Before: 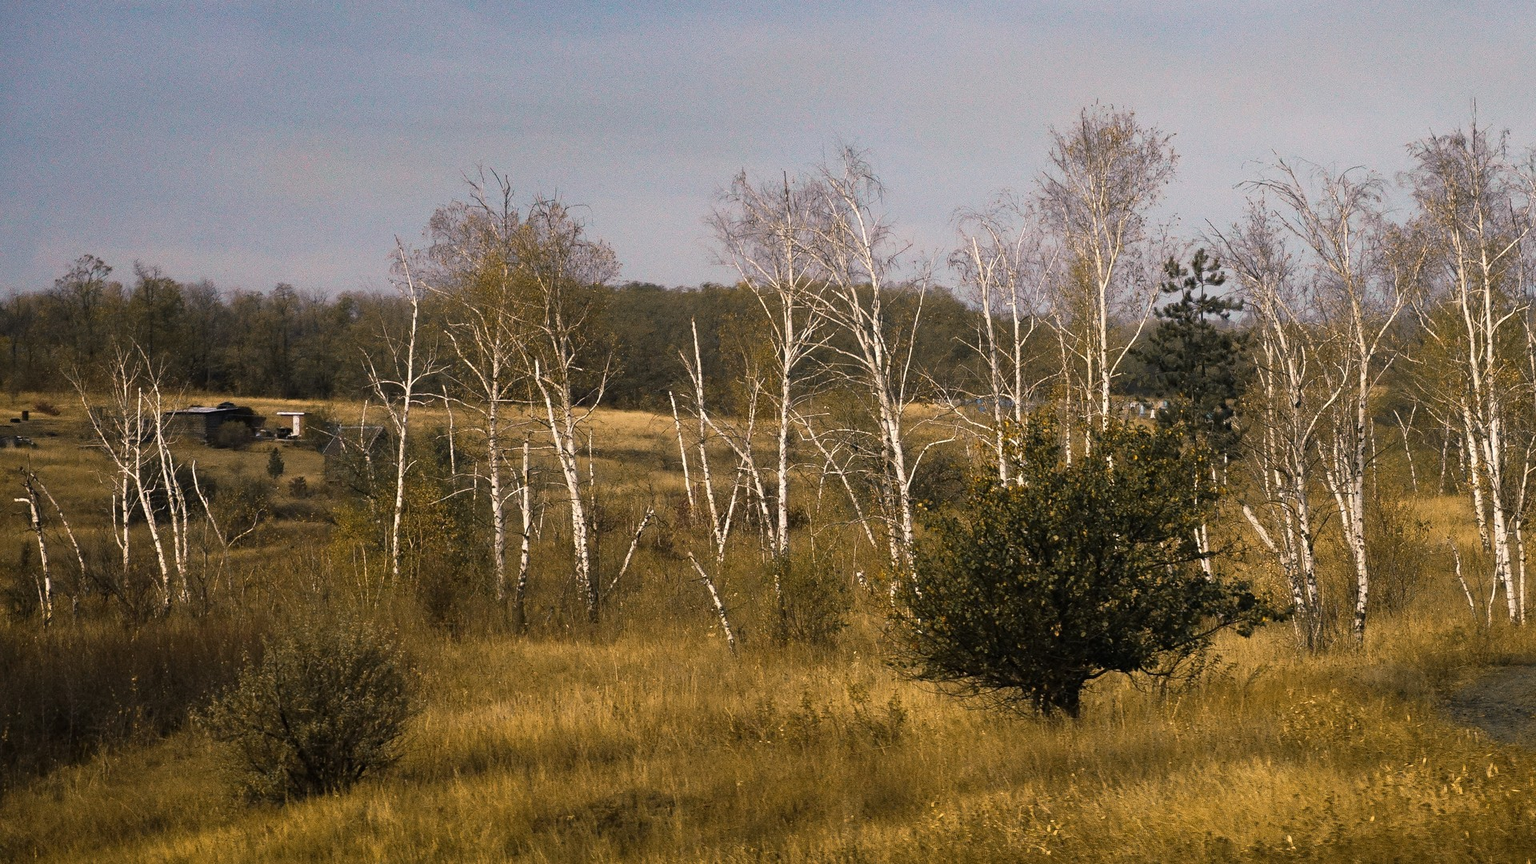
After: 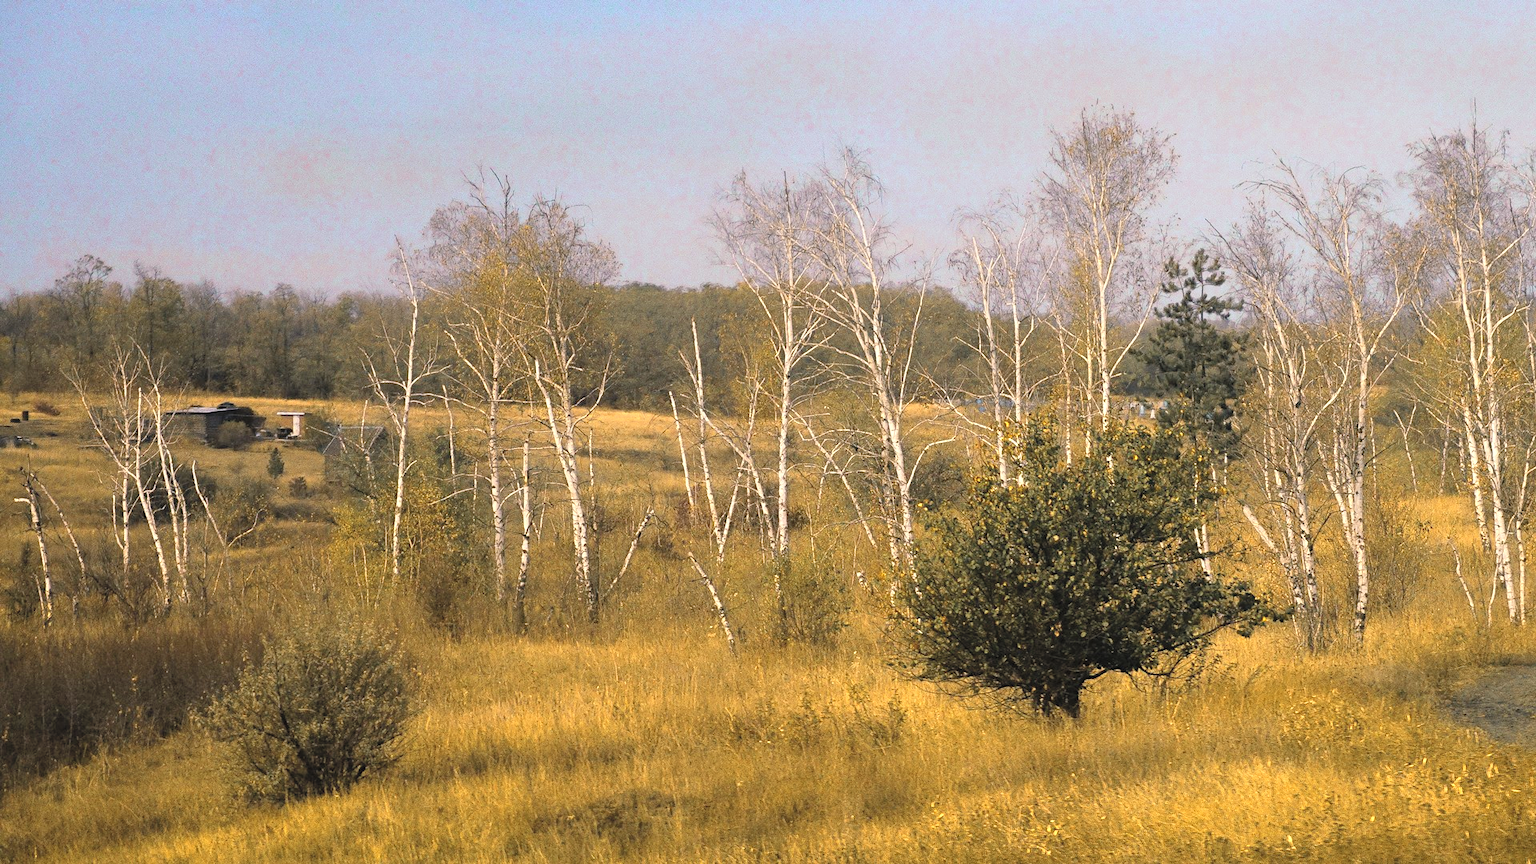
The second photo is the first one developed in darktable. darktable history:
contrast brightness saturation: contrast 0.098, brightness 0.316, saturation 0.145
color zones: curves: ch0 [(0, 0.485) (0.178, 0.476) (0.261, 0.623) (0.411, 0.403) (0.708, 0.603) (0.934, 0.412)]; ch1 [(0.003, 0.485) (0.149, 0.496) (0.229, 0.584) (0.326, 0.551) (0.484, 0.262) (0.757, 0.643)]
